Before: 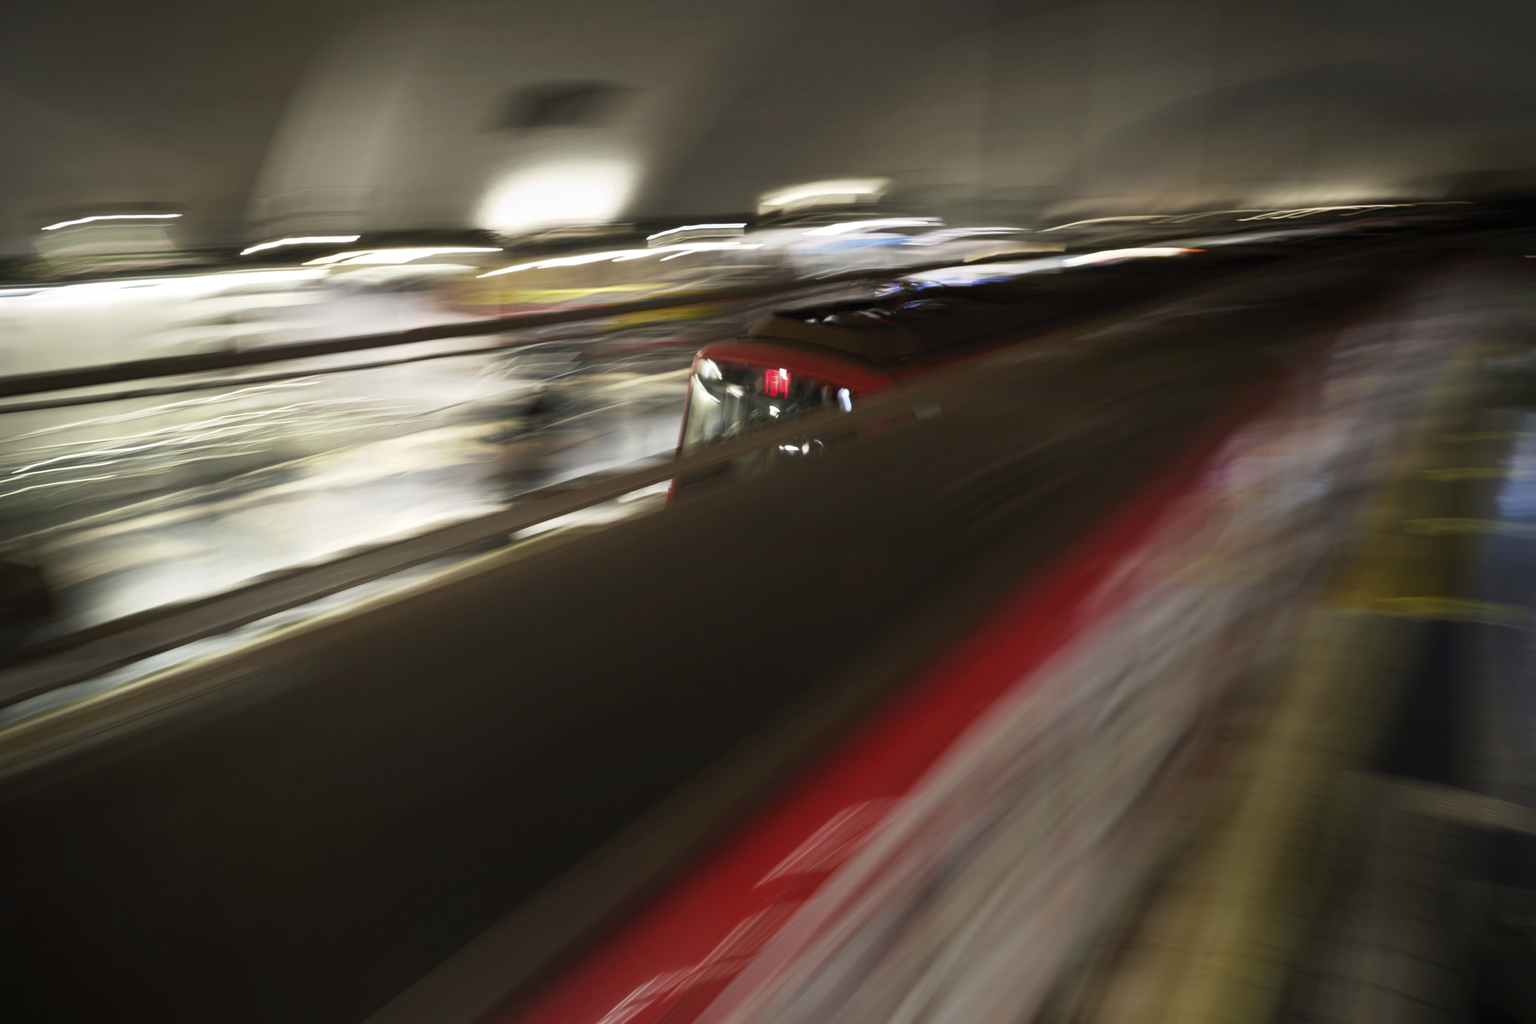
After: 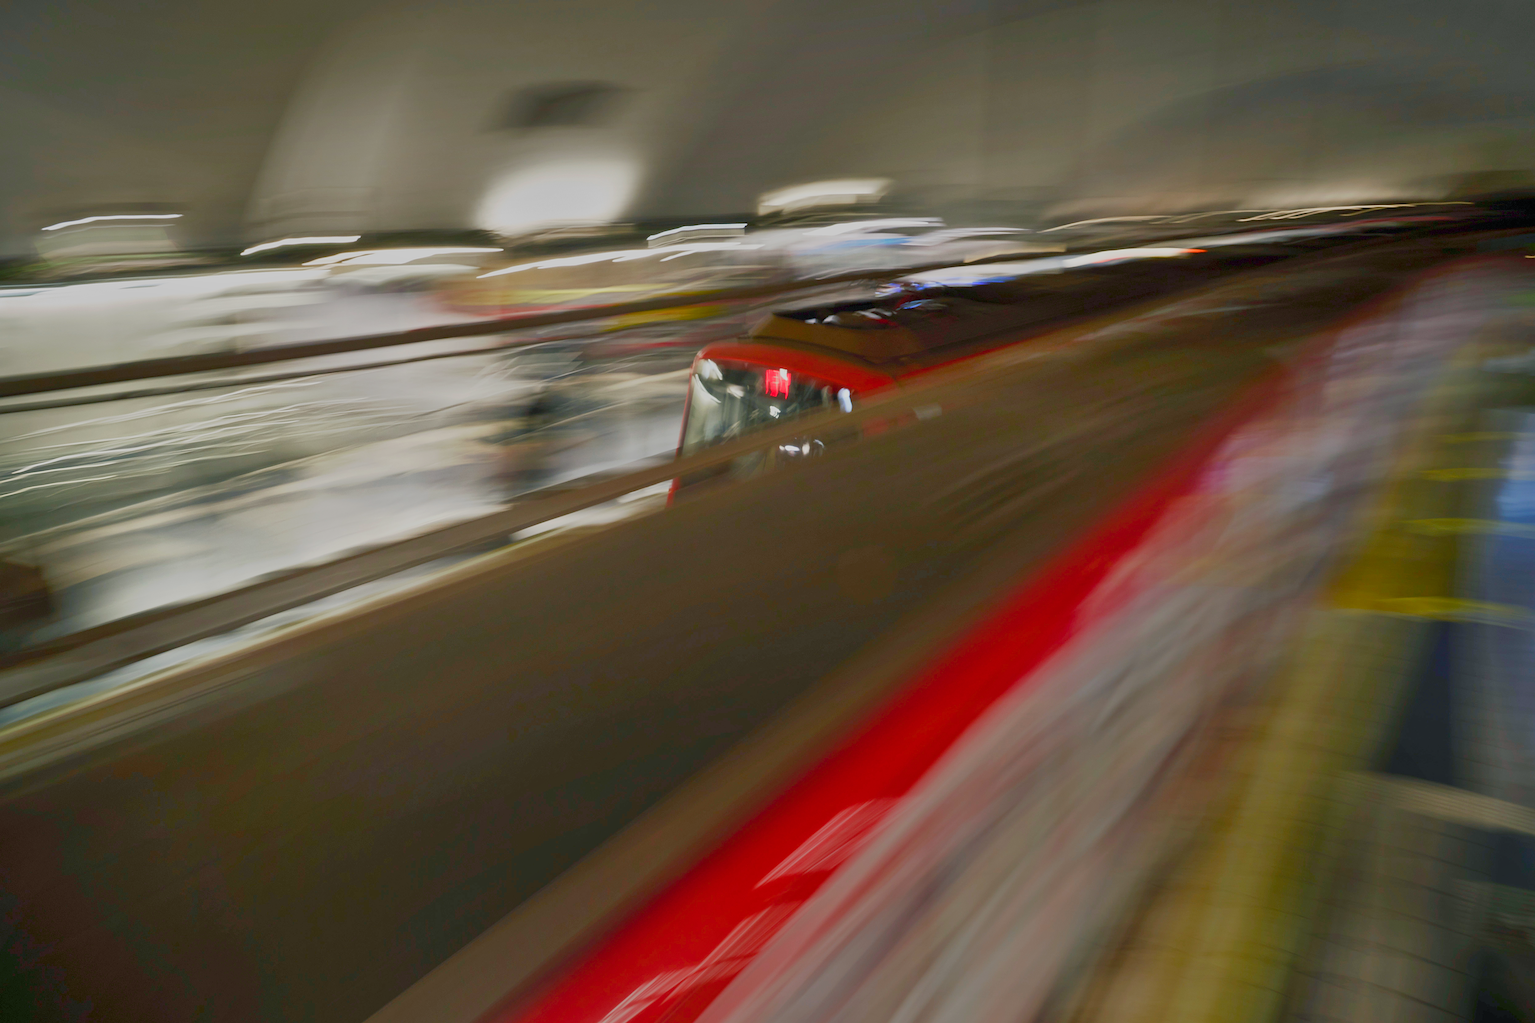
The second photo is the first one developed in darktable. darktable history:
shadows and highlights: soften with gaussian
sharpen: on, module defaults
color balance rgb: shadows lift › chroma 3.231%, shadows lift › hue 242.03°, perceptual saturation grading › global saturation 20%, perceptual saturation grading › highlights -50.309%, perceptual saturation grading › shadows 31.097%, contrast -29.773%
